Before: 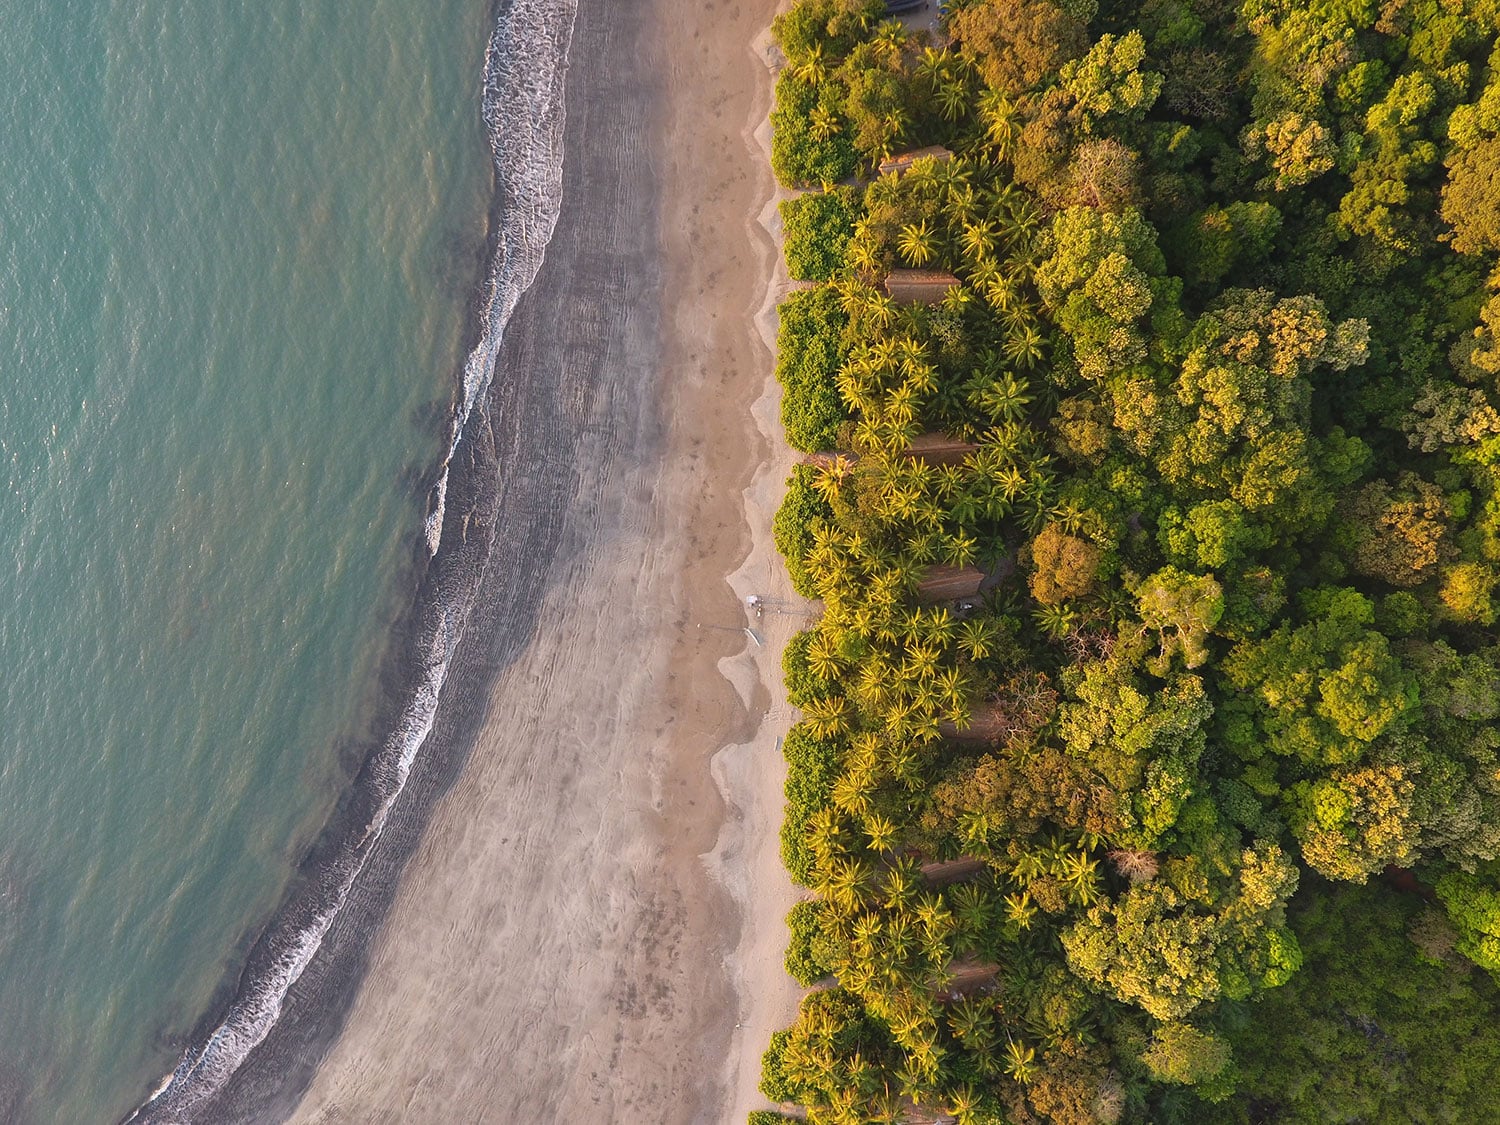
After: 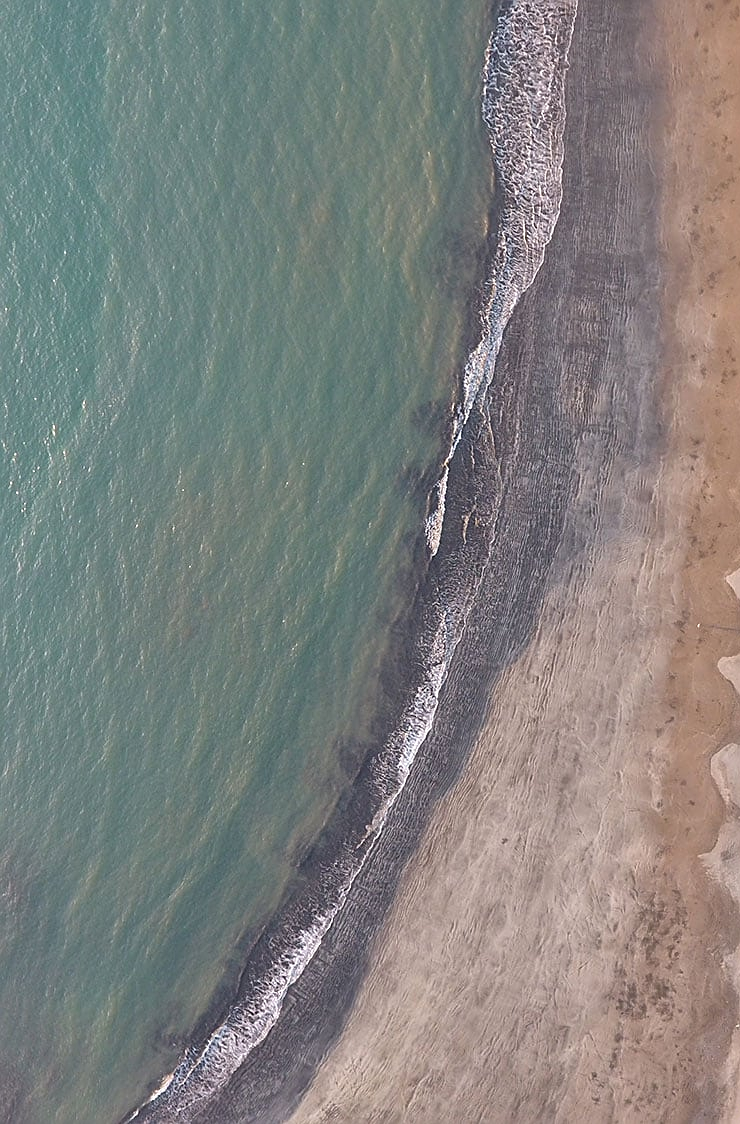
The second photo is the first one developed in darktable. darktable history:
shadows and highlights: shadows 59.85, soften with gaussian
exposure: exposure 0.022 EV, compensate highlight preservation false
sharpen: on, module defaults
crop and rotate: left 0.062%, top 0%, right 50.545%
